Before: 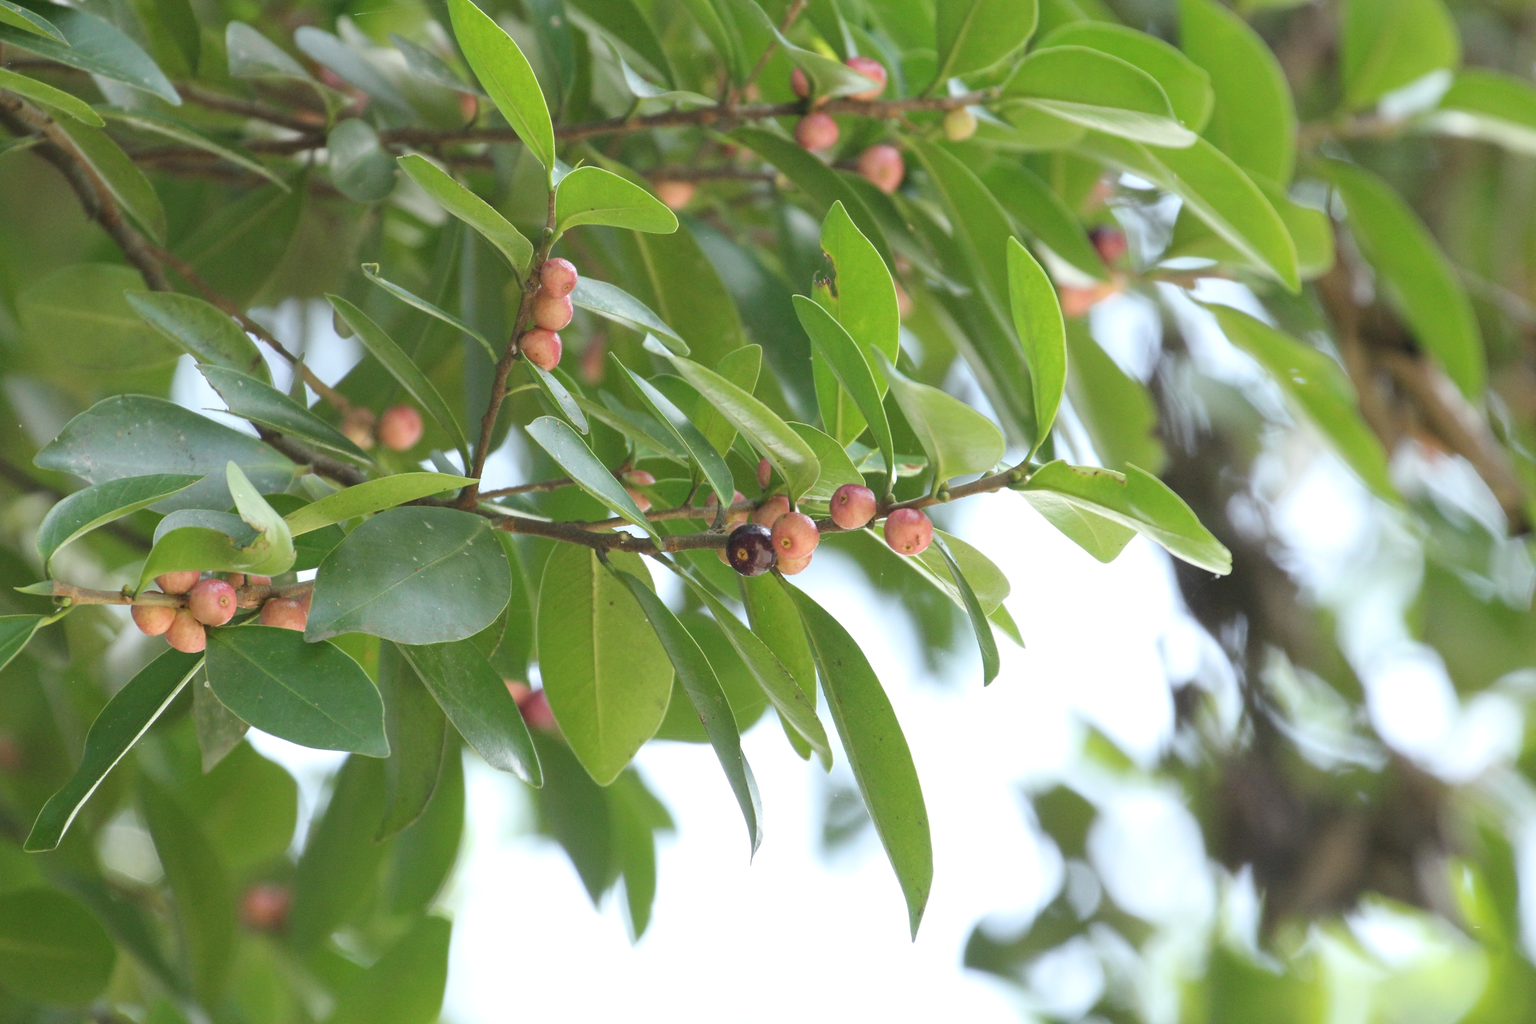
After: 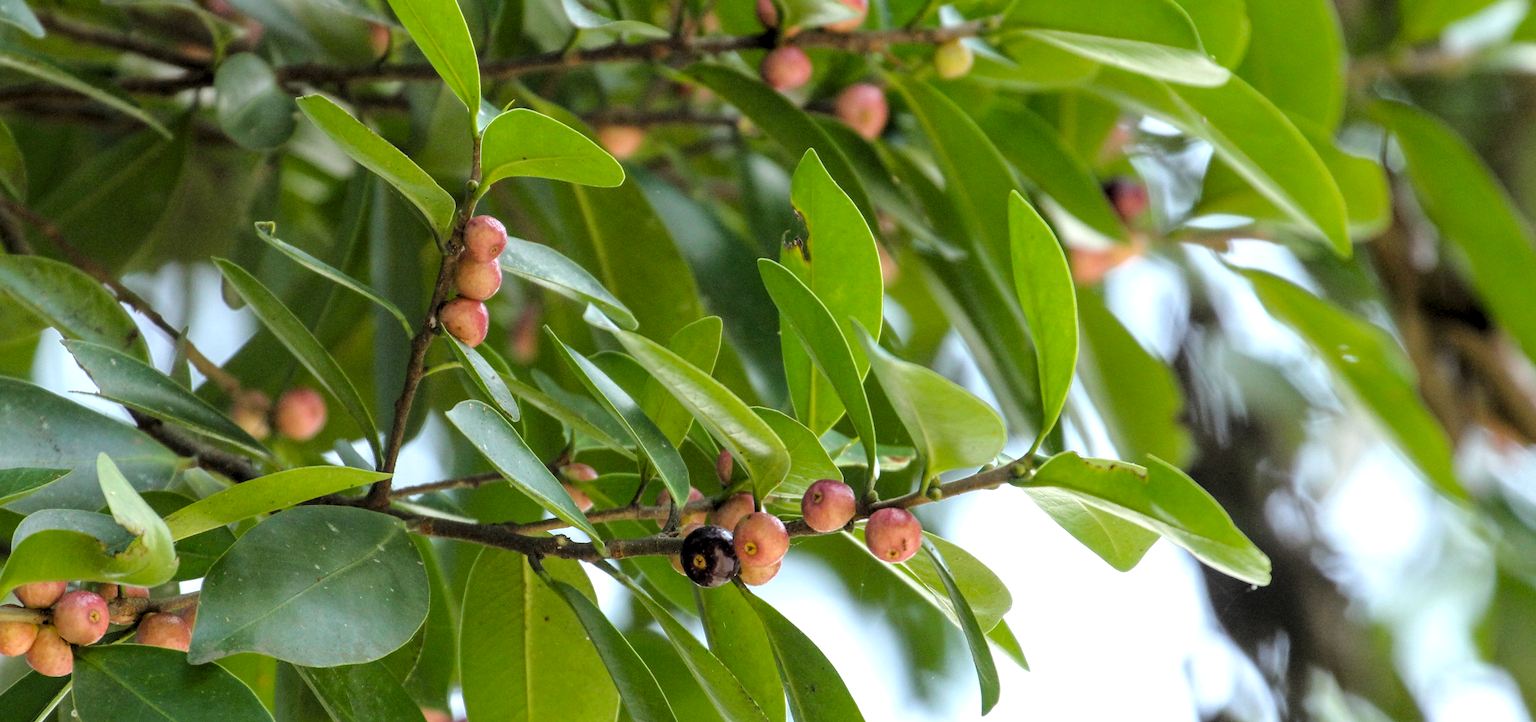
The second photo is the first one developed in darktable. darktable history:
levels: mode automatic, black 0.023%, white 99.97%, levels [0.062, 0.494, 0.925]
crop and rotate: left 9.345%, top 7.22%, right 4.982%, bottom 32.331%
color balance rgb: perceptual saturation grading › global saturation 25%, perceptual brilliance grading › mid-tones 10%, perceptual brilliance grading › shadows 15%, global vibrance 20%
local contrast: detail 130%
